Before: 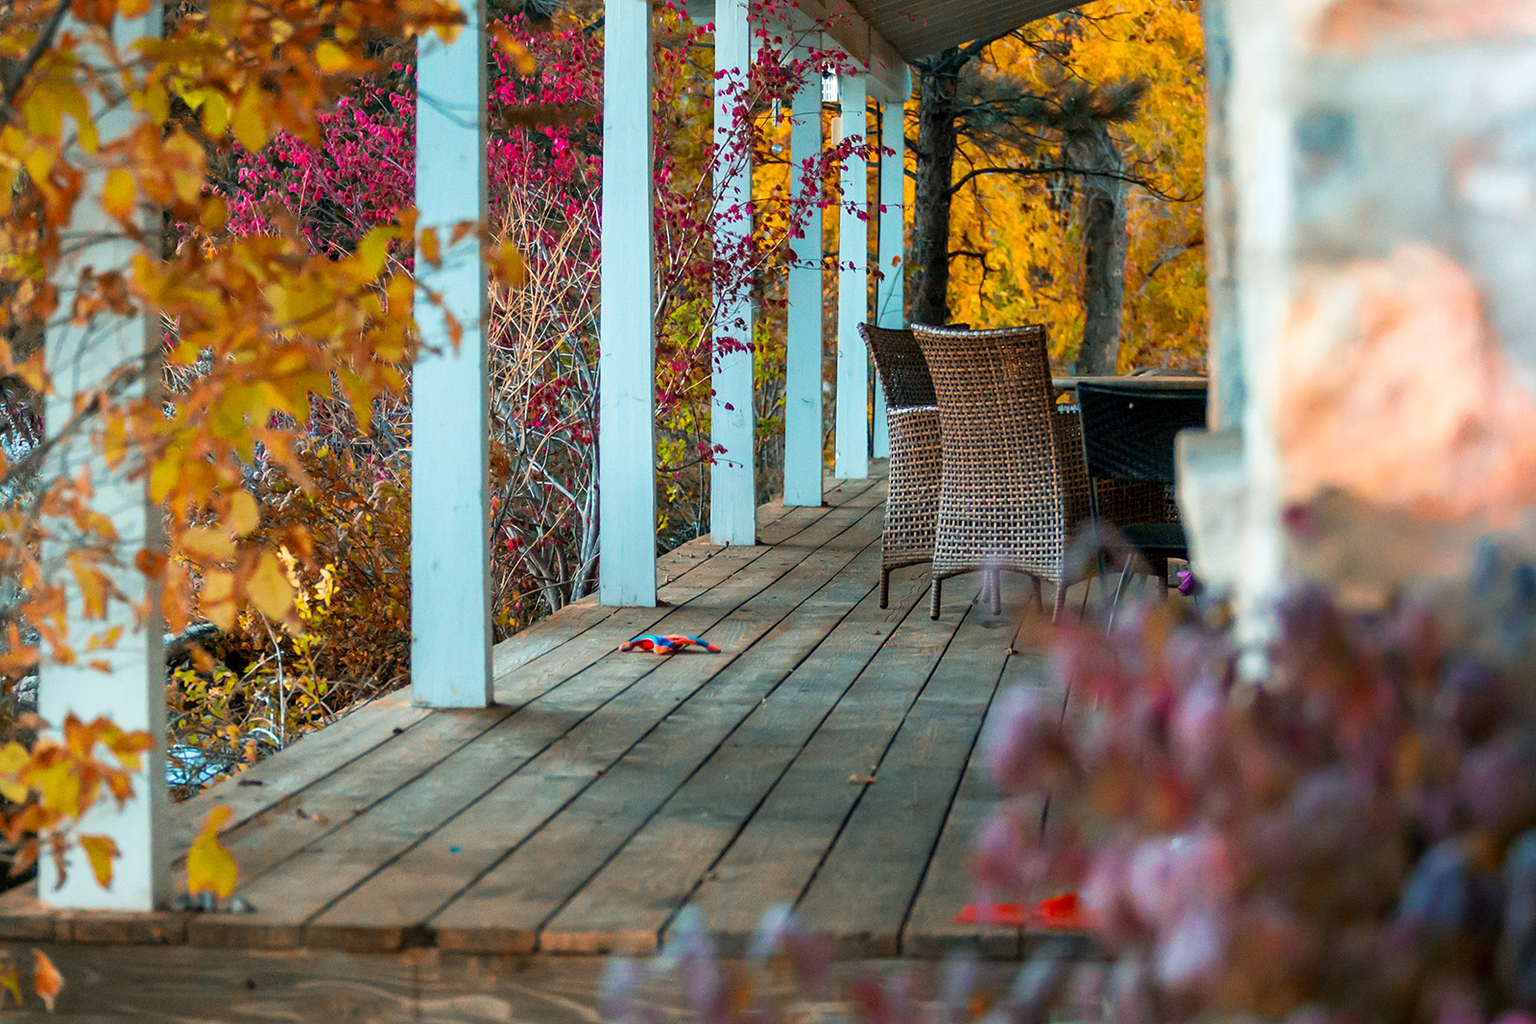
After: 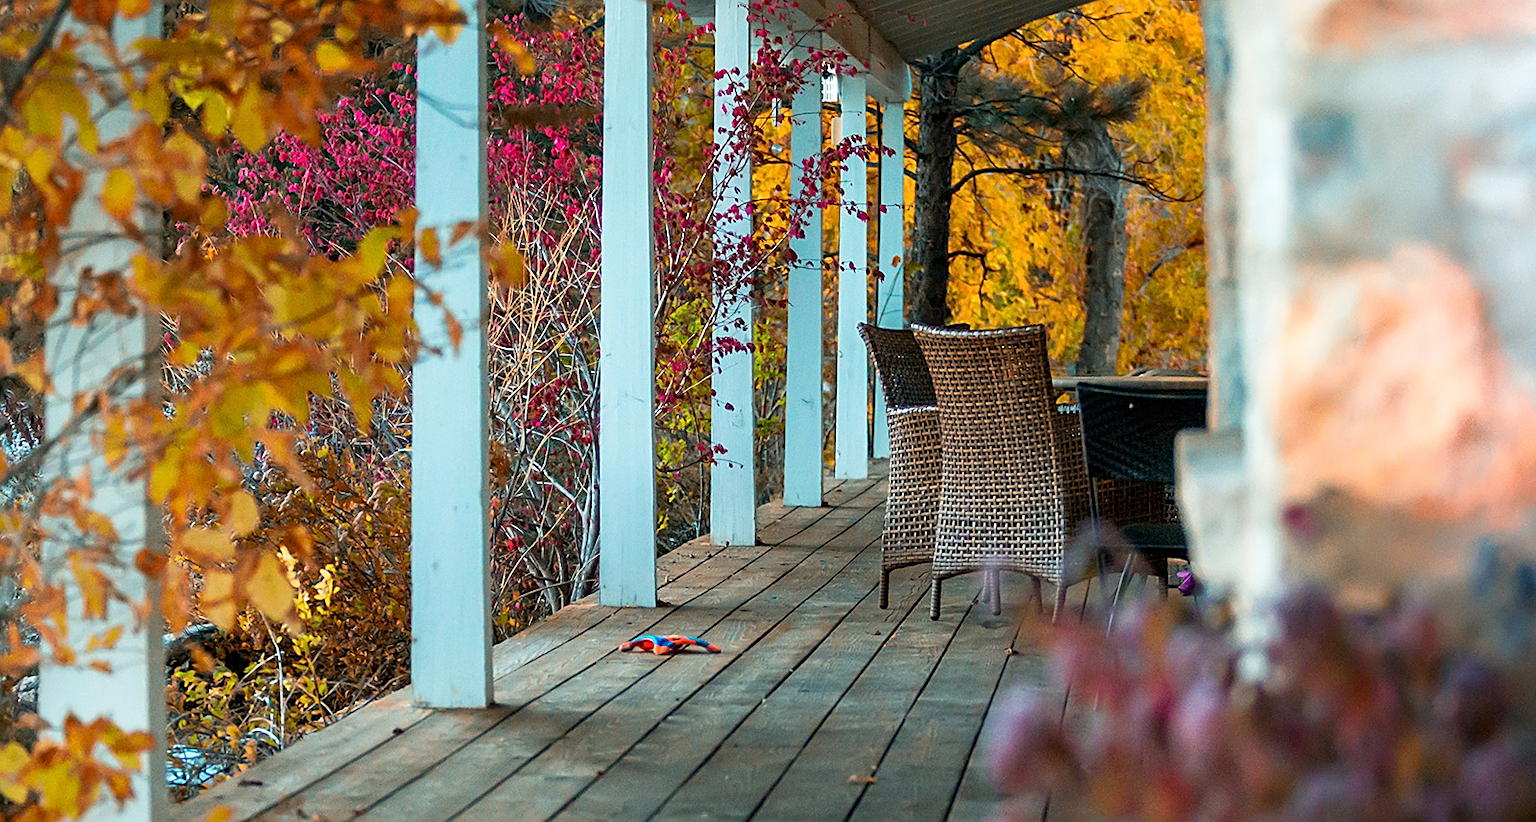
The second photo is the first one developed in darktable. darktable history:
sharpen: on, module defaults
white balance: red 1, blue 1
crop: bottom 19.644%
